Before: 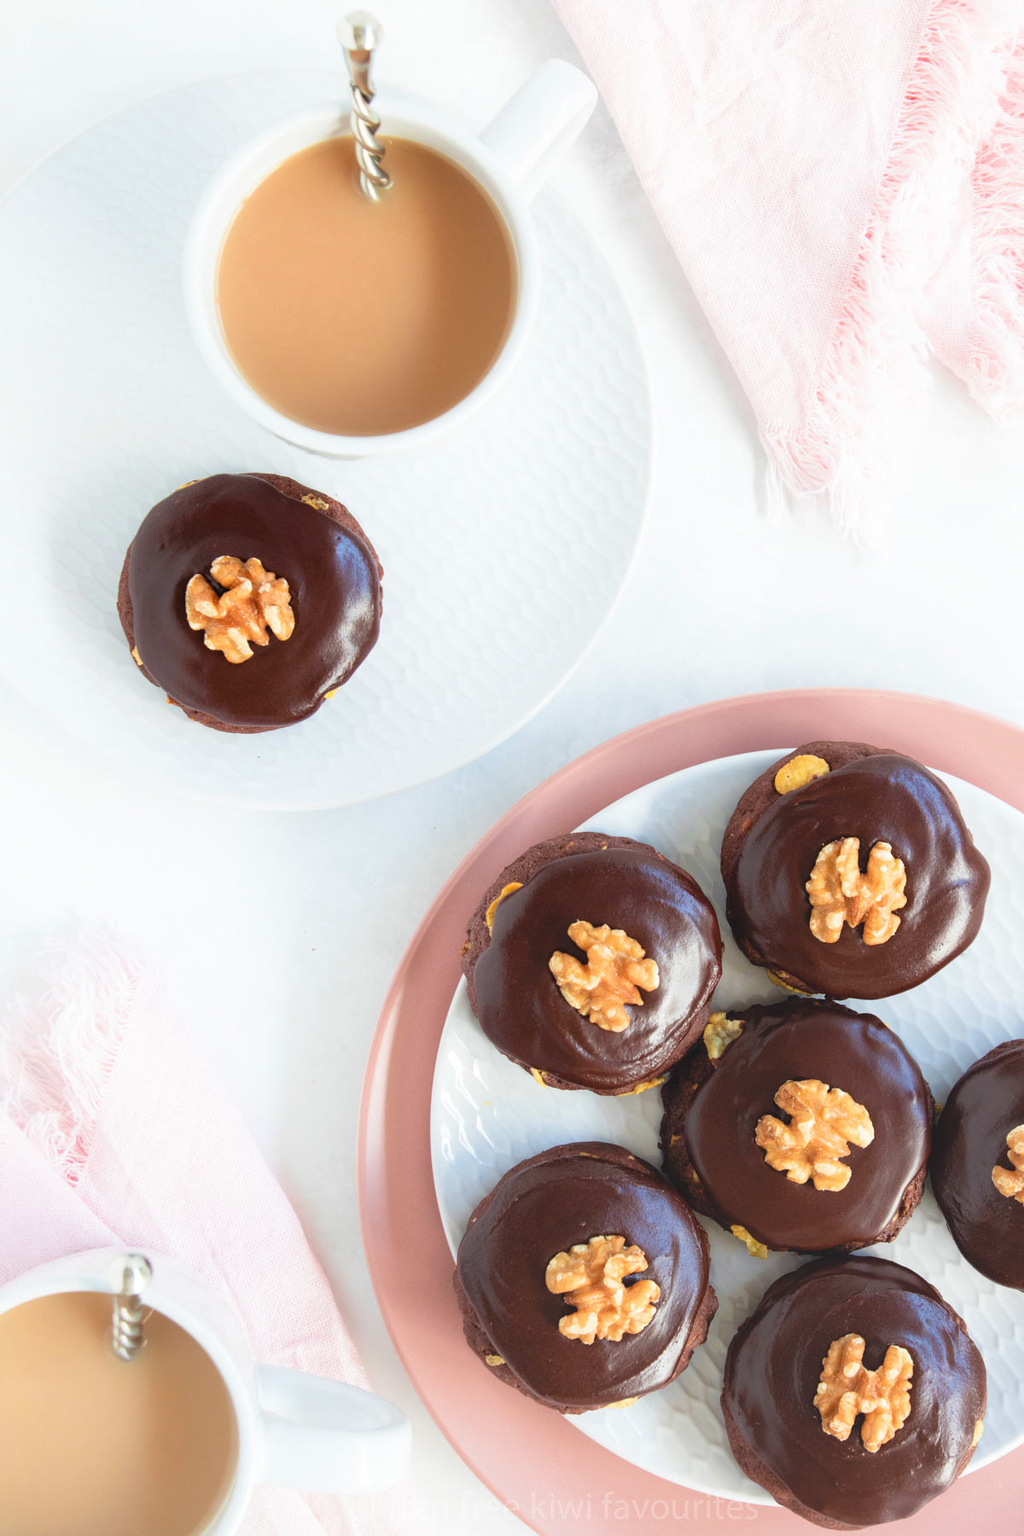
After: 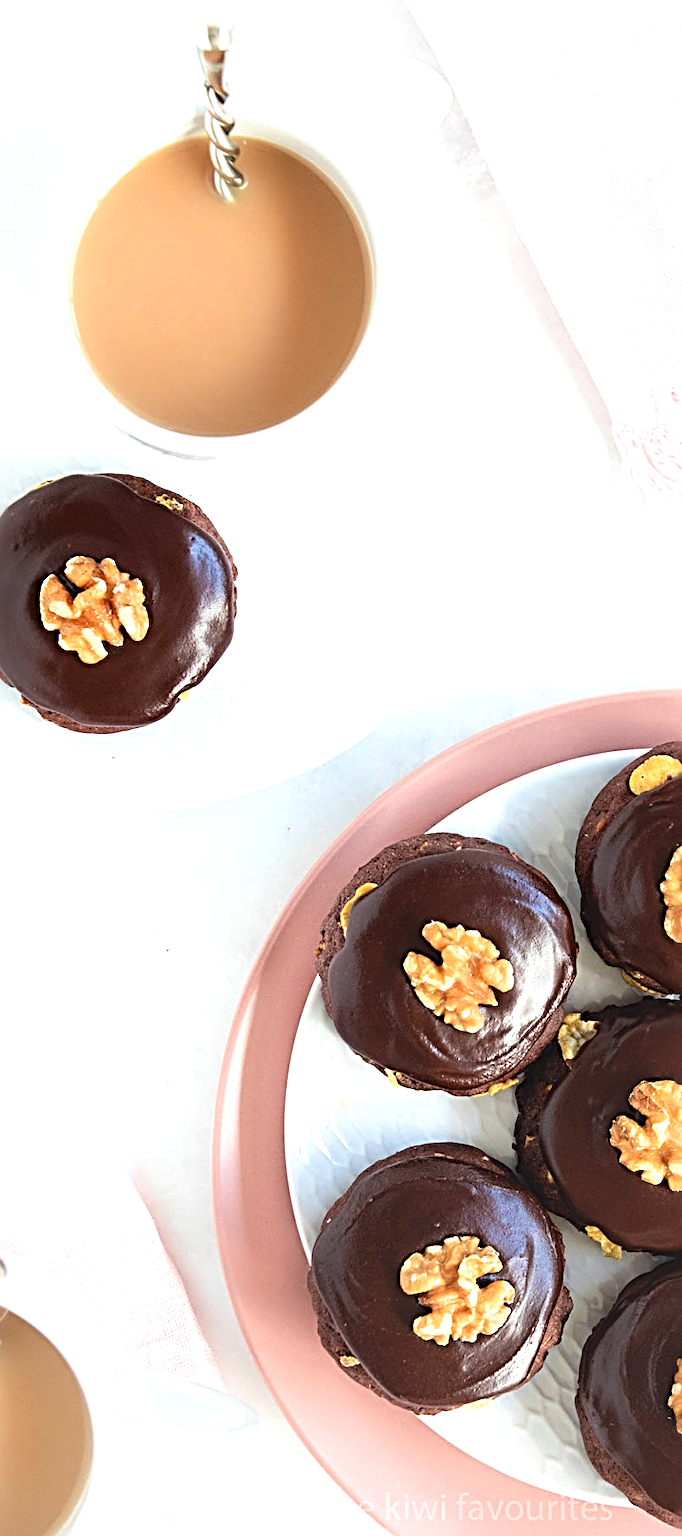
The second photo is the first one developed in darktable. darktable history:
sharpen: radius 3.69, amount 0.928
crop and rotate: left 14.292%, right 19.041%
color balance: on, module defaults
tone equalizer: -8 EV -0.417 EV, -7 EV -0.389 EV, -6 EV -0.333 EV, -5 EV -0.222 EV, -3 EV 0.222 EV, -2 EV 0.333 EV, -1 EV 0.389 EV, +0 EV 0.417 EV, edges refinement/feathering 500, mask exposure compensation -1.57 EV, preserve details no
